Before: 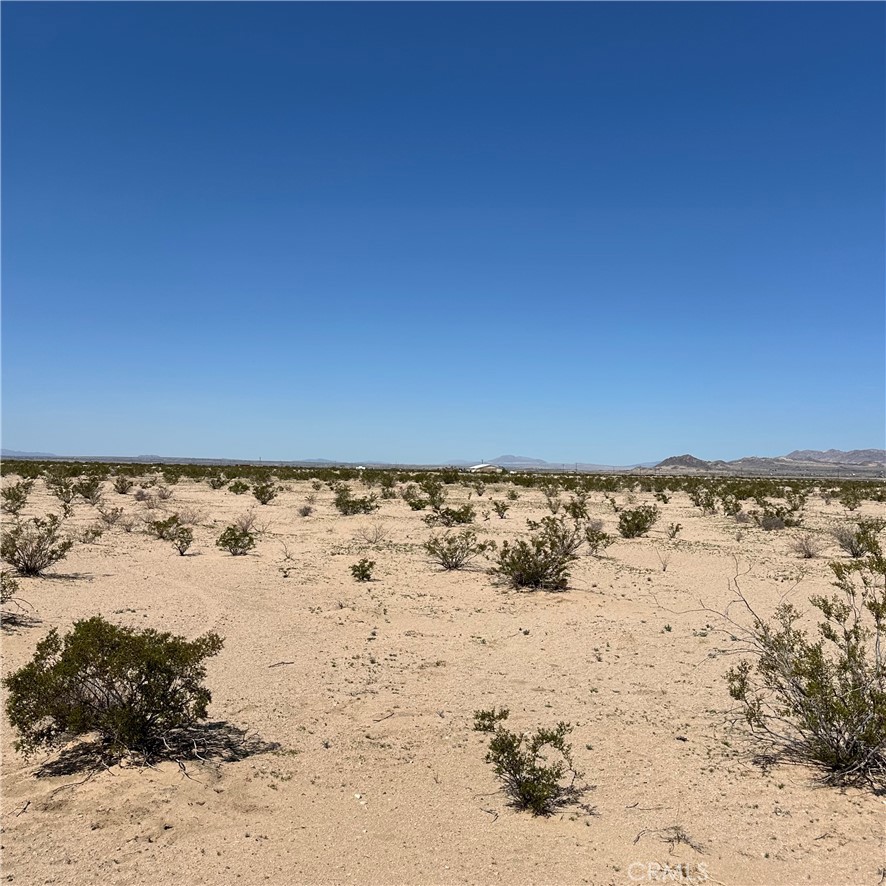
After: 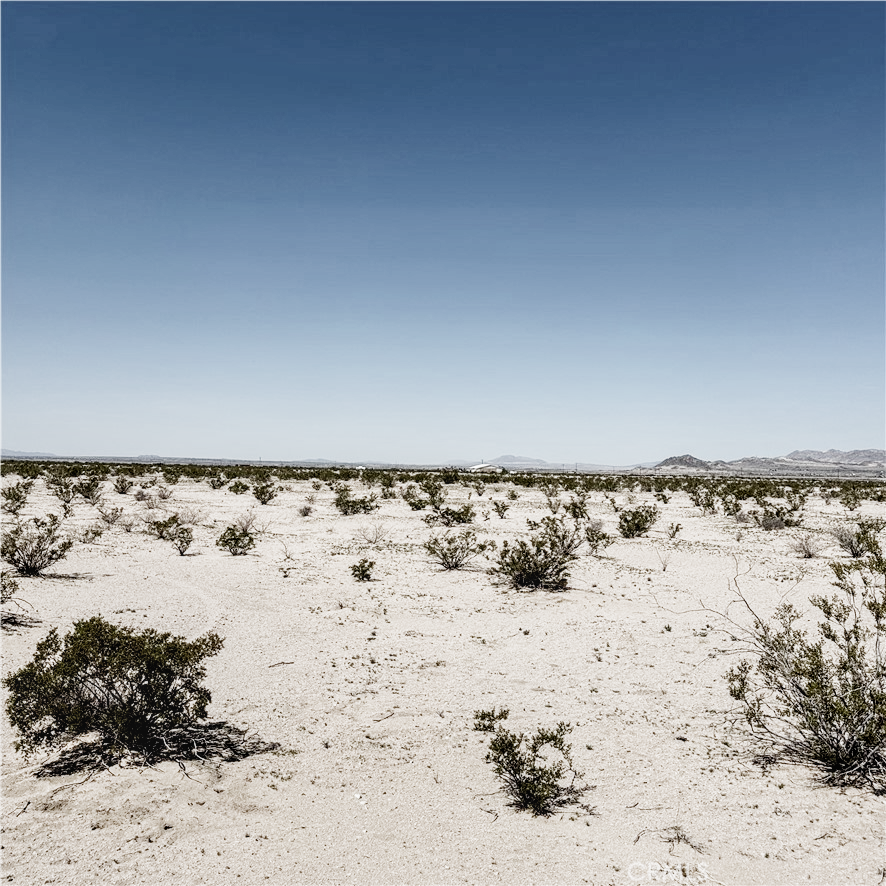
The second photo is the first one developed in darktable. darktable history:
tone equalizer: edges refinement/feathering 500, mask exposure compensation -1.57 EV, preserve details no
filmic rgb: black relative exposure -5.05 EV, white relative exposure 3.99 EV, hardness 2.89, contrast 1.402, highlights saturation mix -29.08%, add noise in highlights 0.002, preserve chrominance no, color science v4 (2020)
exposure: exposure 0.639 EV, compensate highlight preservation false
local contrast: on, module defaults
